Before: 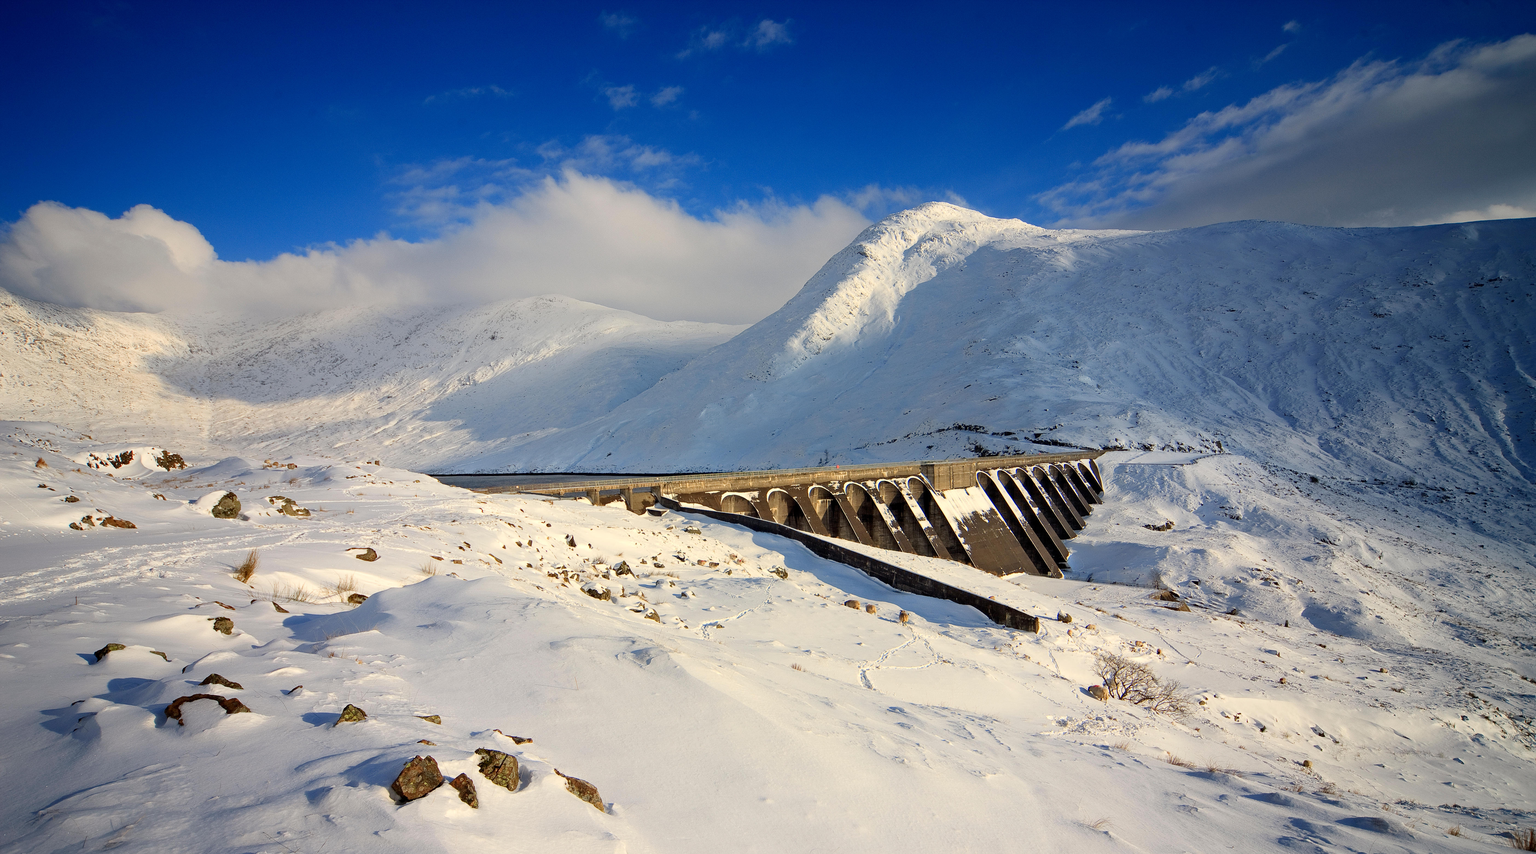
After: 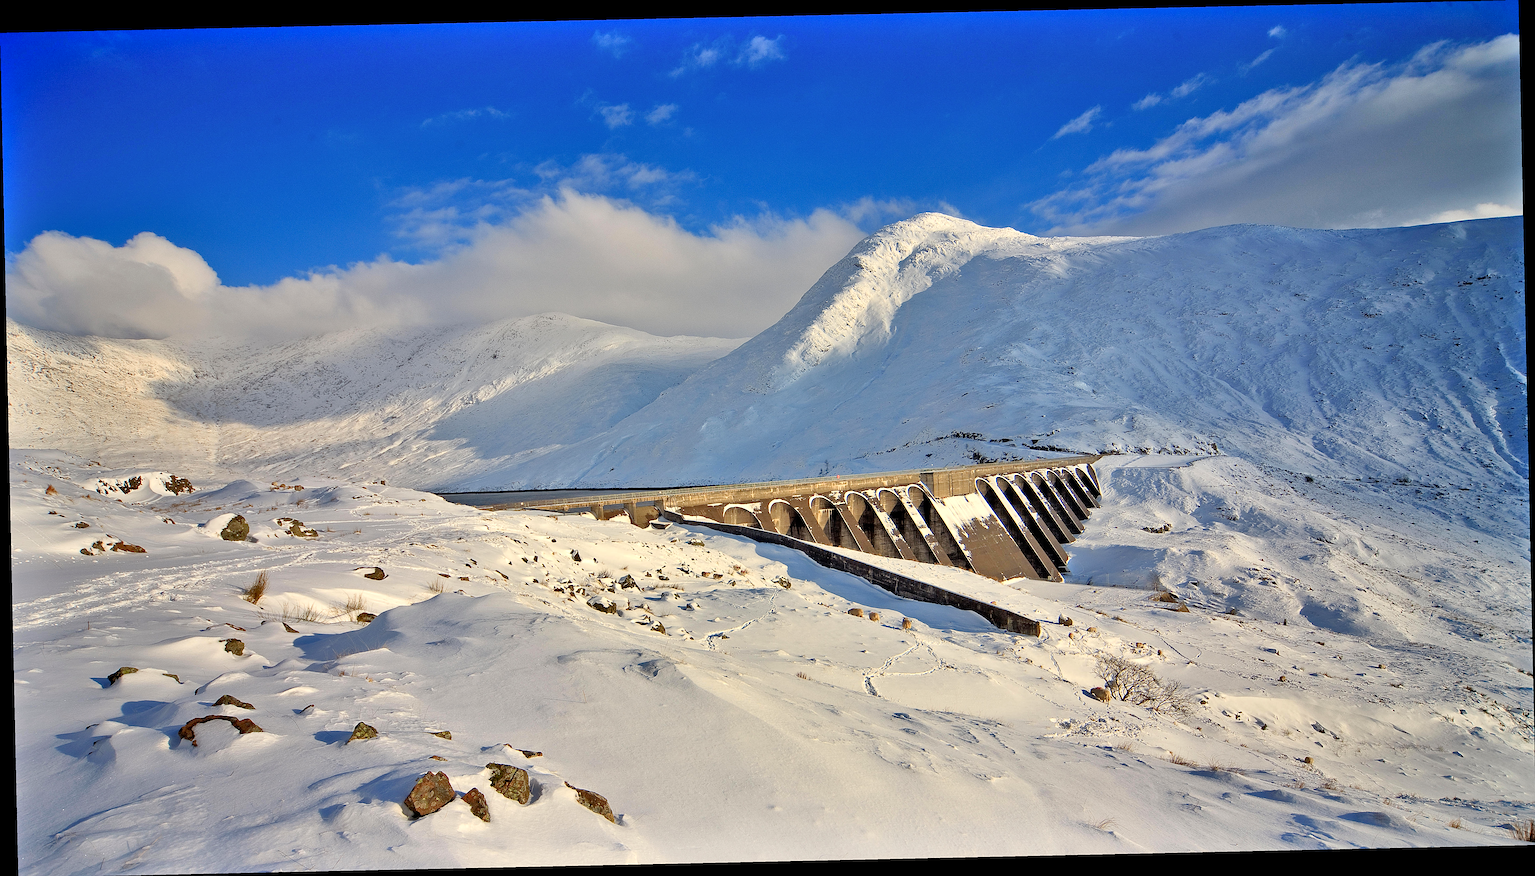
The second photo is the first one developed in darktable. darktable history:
tone equalizer: -7 EV 0.15 EV, -6 EV 0.6 EV, -5 EV 1.15 EV, -4 EV 1.33 EV, -3 EV 1.15 EV, -2 EV 0.6 EV, -1 EV 0.15 EV, mask exposure compensation -0.5 EV
shadows and highlights: soften with gaussian
rotate and perspective: rotation -1.24°, automatic cropping off
sharpen: on, module defaults
